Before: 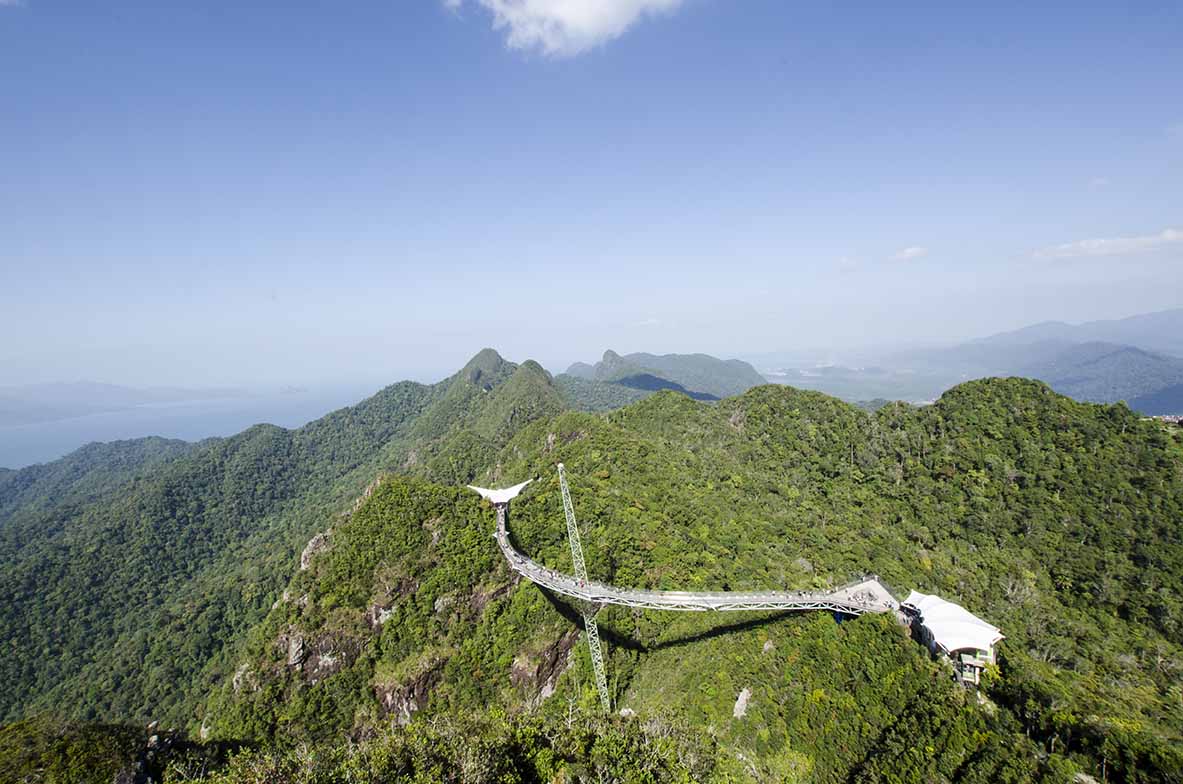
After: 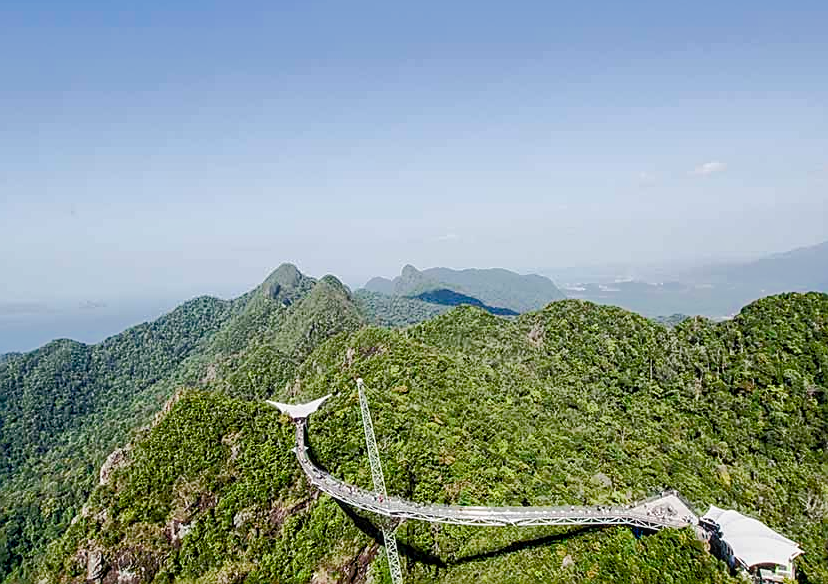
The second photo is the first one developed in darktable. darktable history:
crop and rotate: left 17.081%, top 10.851%, right 12.868%, bottom 14.595%
sharpen: on, module defaults
local contrast: on, module defaults
exposure: black level correction 0.001, exposure 1.719 EV, compensate highlight preservation false
shadows and highlights: shadows -1.26, highlights 38.9
color balance rgb: power › hue 308.54°, perceptual saturation grading › global saturation 25%, perceptual saturation grading › highlights -50.005%, perceptual saturation grading › shadows 31.083%
tone equalizer: -8 EV -1.99 EV, -7 EV -1.98 EV, -6 EV -1.99 EV, -5 EV -1.98 EV, -4 EV -1.98 EV, -3 EV -1.97 EV, -2 EV -1.97 EV, -1 EV -1.62 EV, +0 EV -2 EV, edges refinement/feathering 500, mask exposure compensation -1.57 EV, preserve details no
